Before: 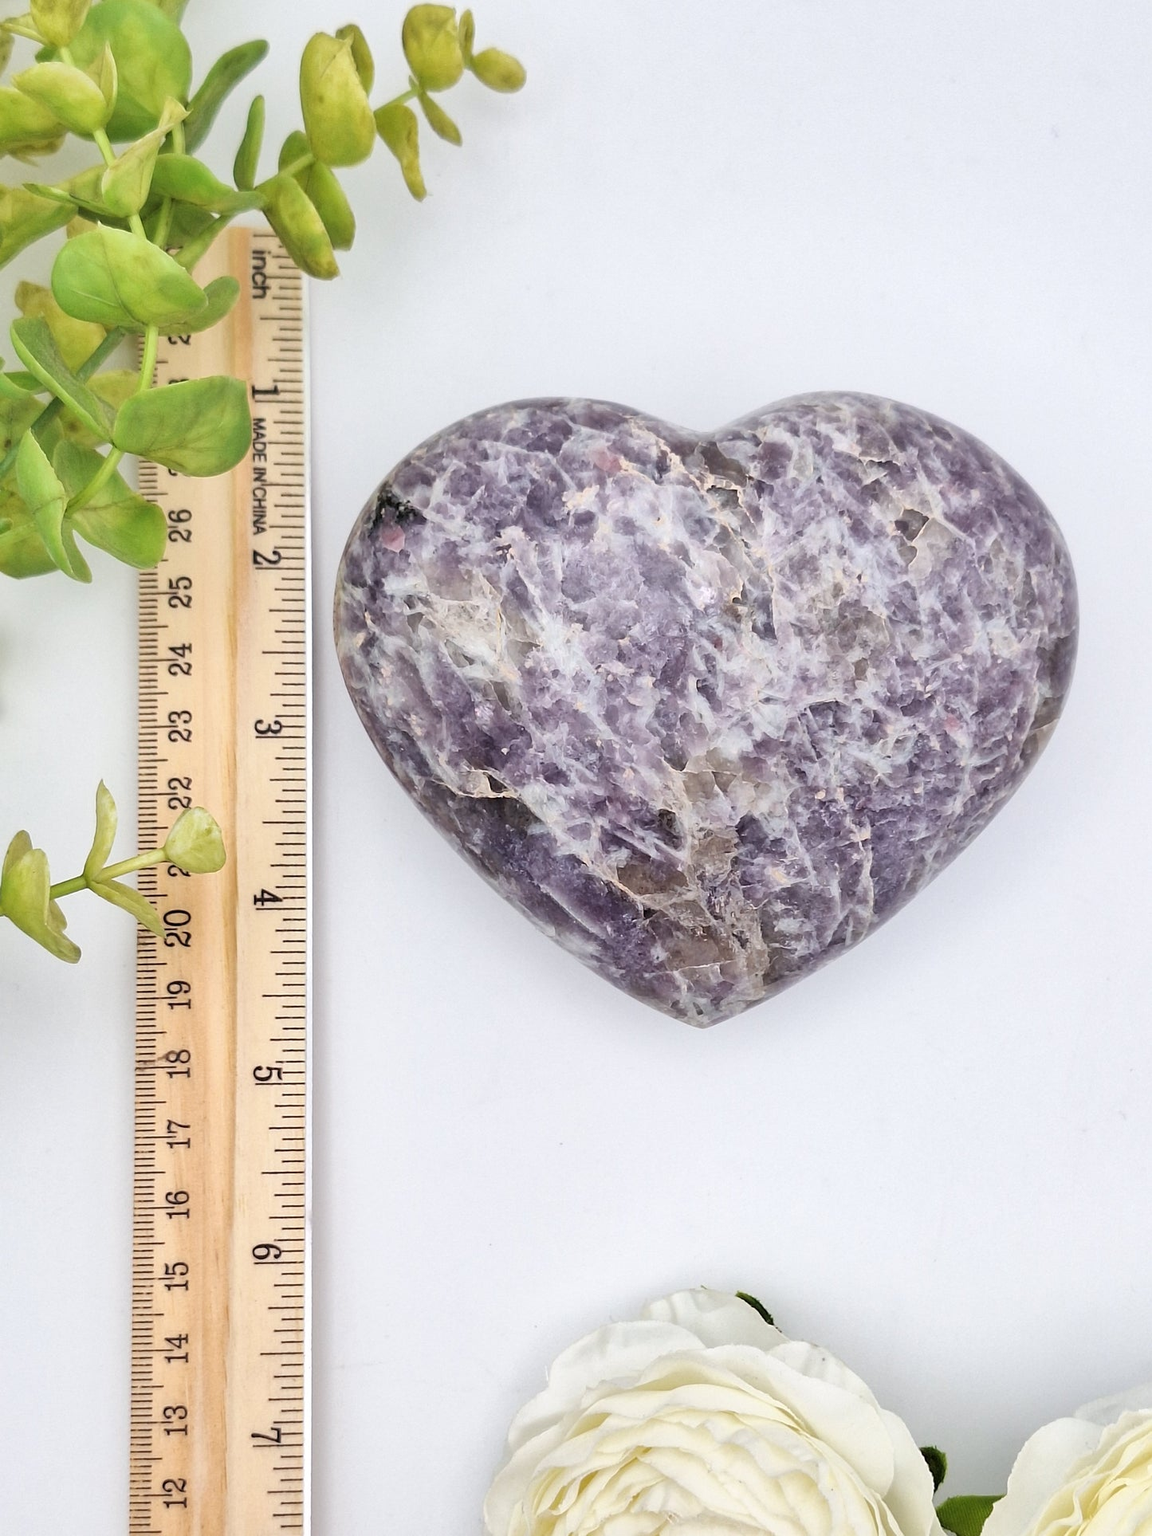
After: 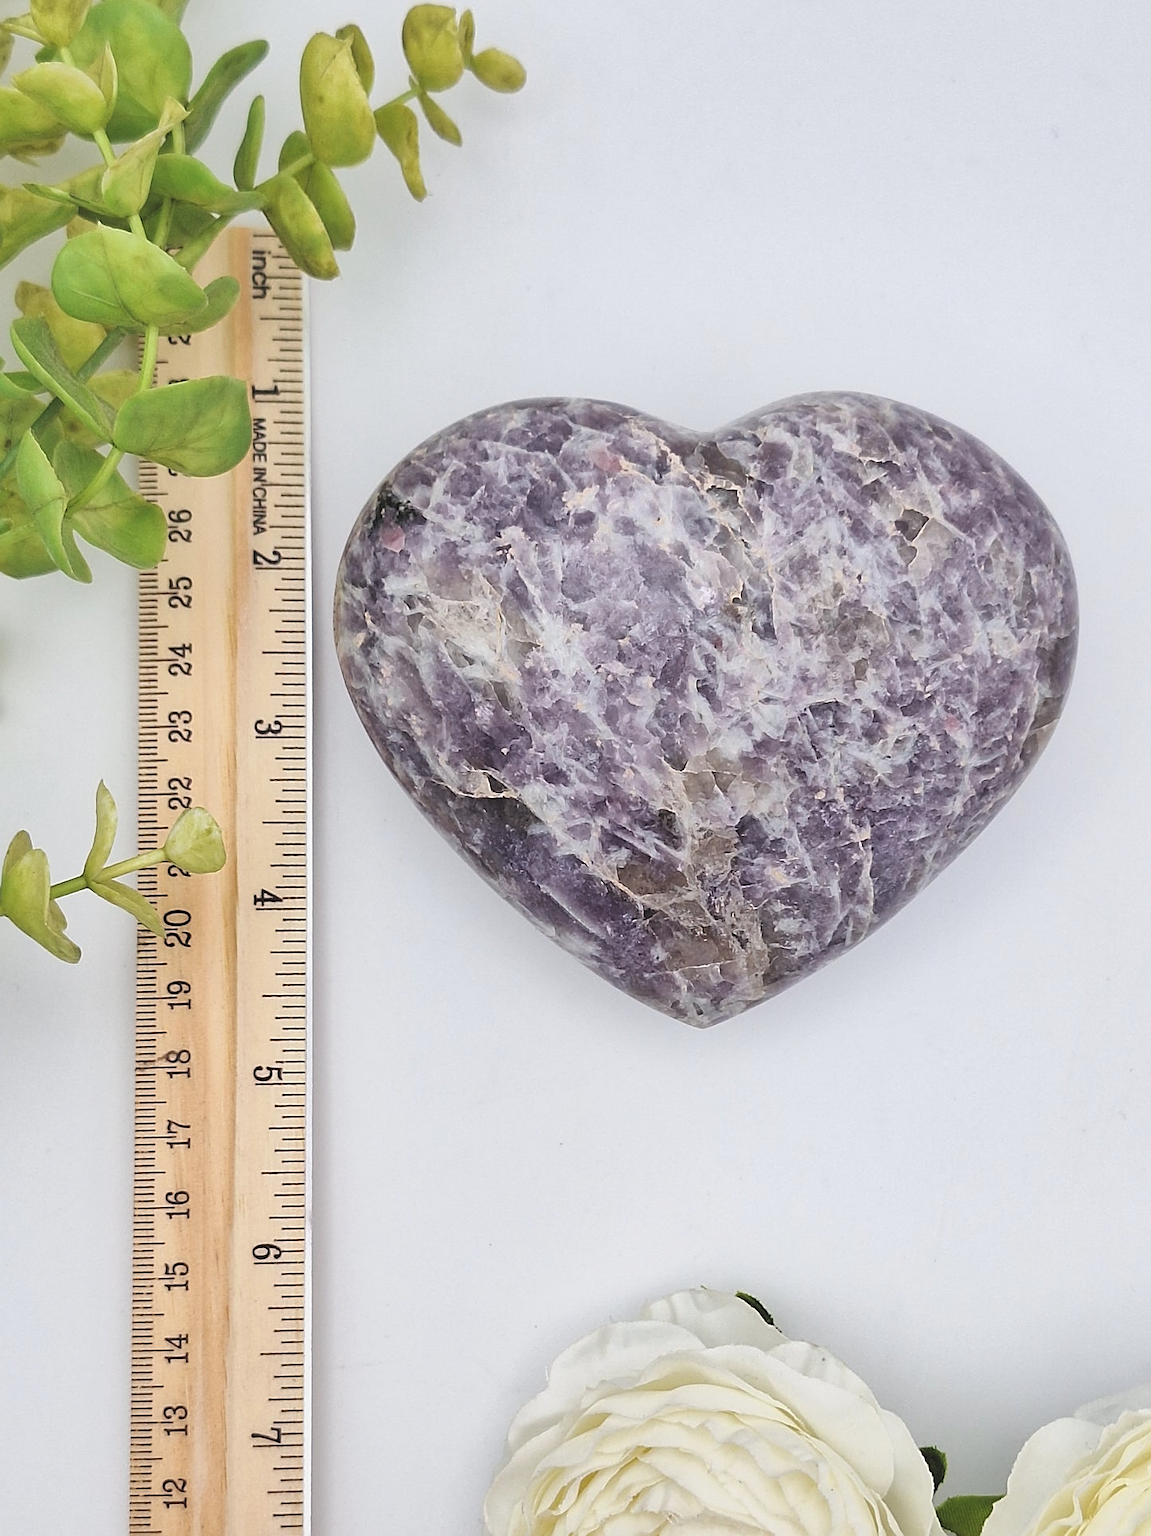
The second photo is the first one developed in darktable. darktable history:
sharpen: on, module defaults
exposure: black level correction -0.014, exposure -0.193 EV, compensate highlight preservation false
